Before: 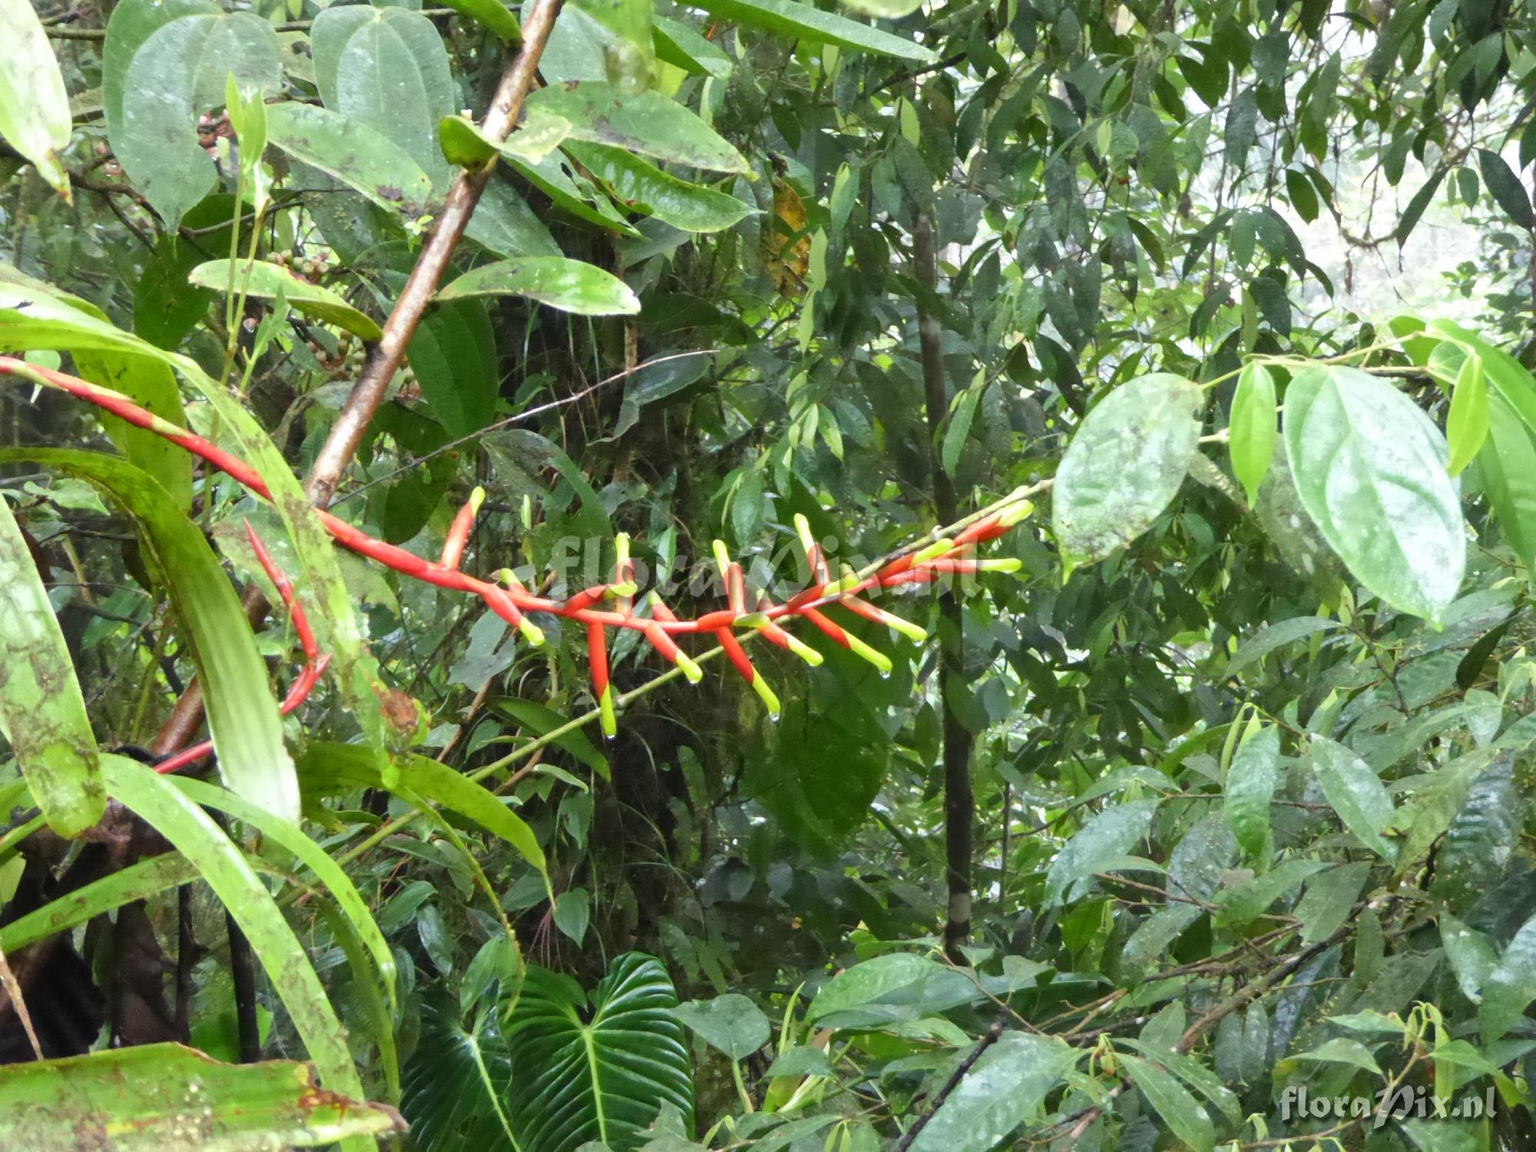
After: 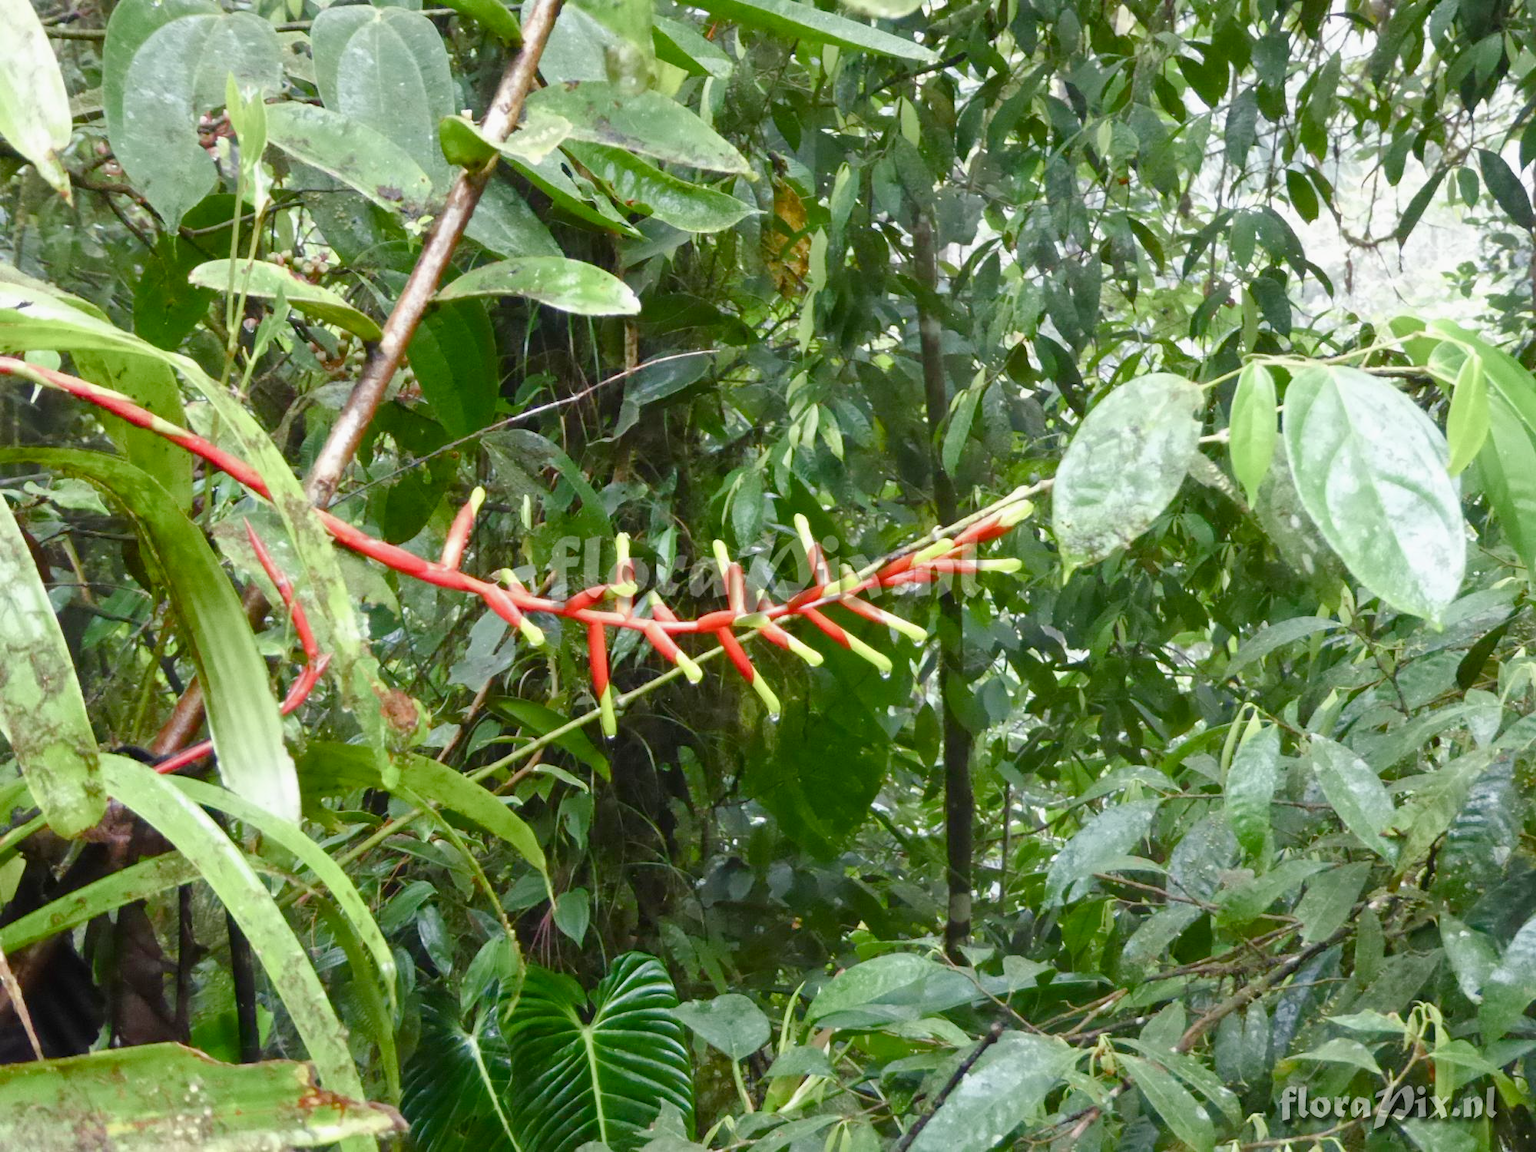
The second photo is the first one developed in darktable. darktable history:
color balance rgb: perceptual saturation grading › global saturation 20%, perceptual saturation grading › highlights -50.484%, perceptual saturation grading › shadows 30.983%, perceptual brilliance grading › global brilliance 2.092%, perceptual brilliance grading › highlights -3.549%
